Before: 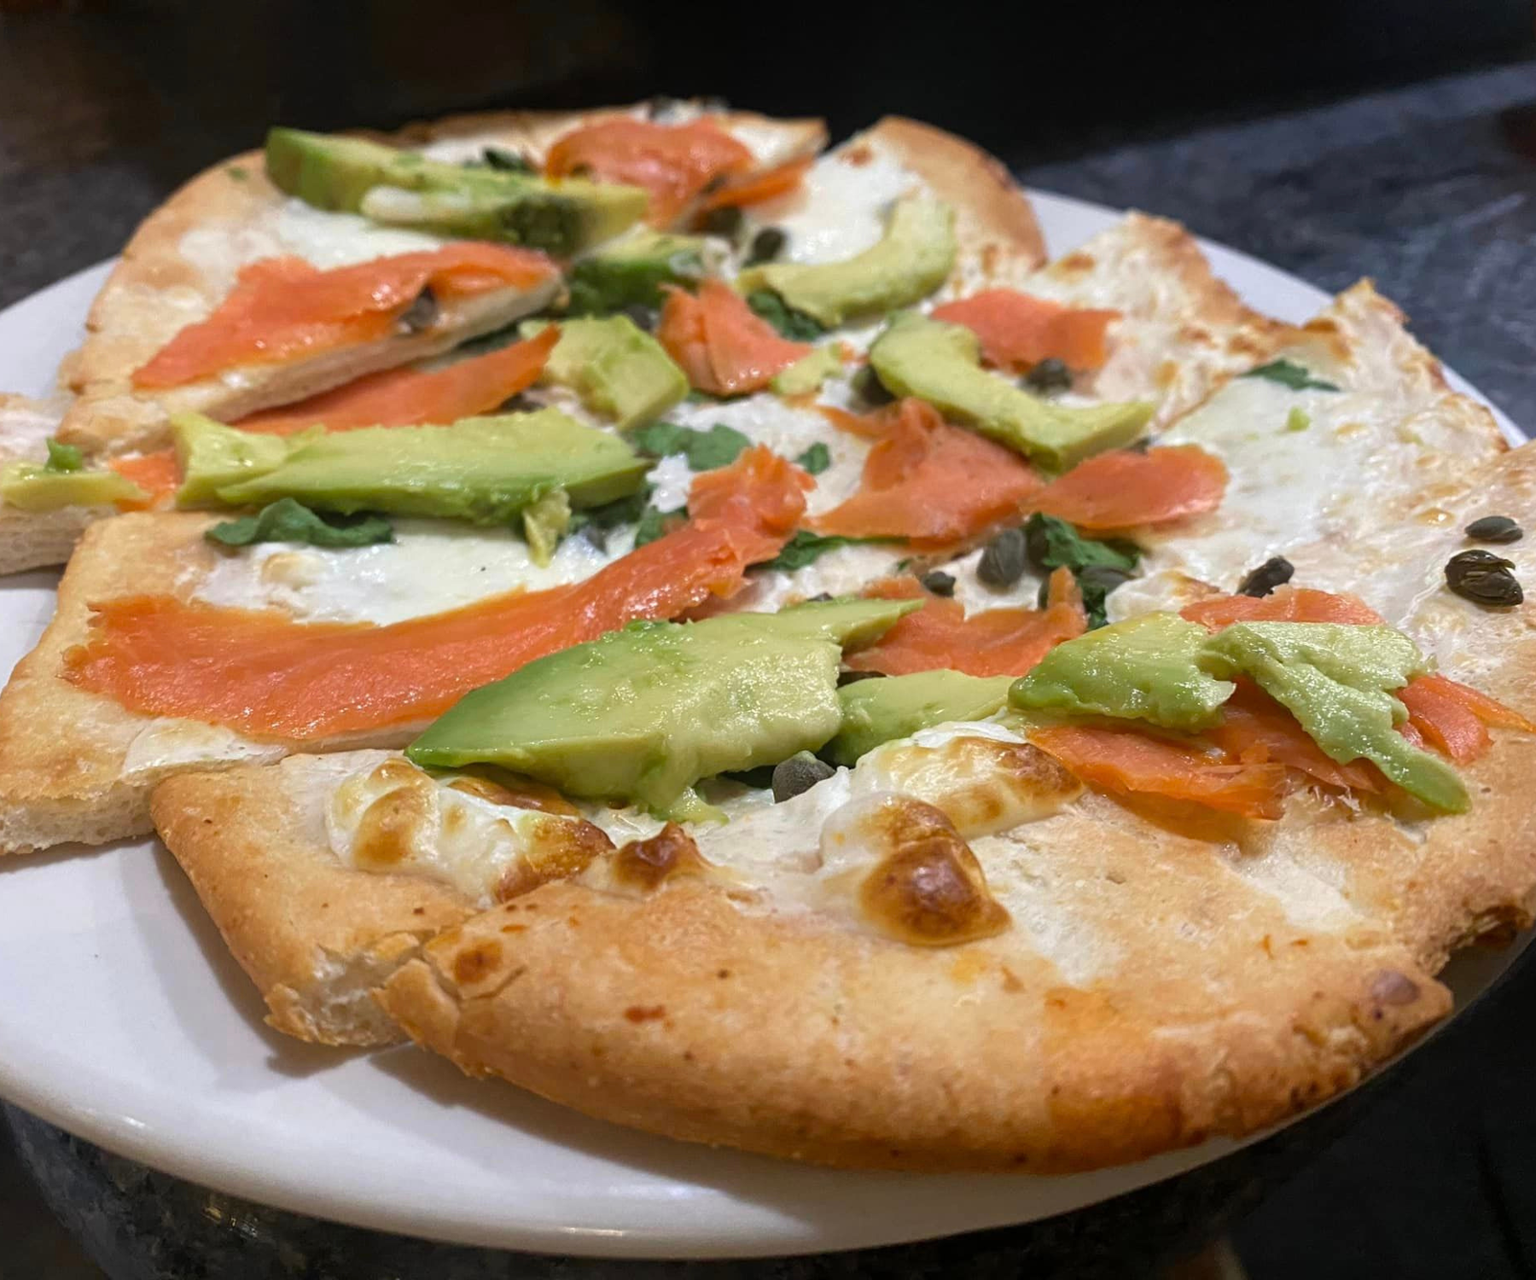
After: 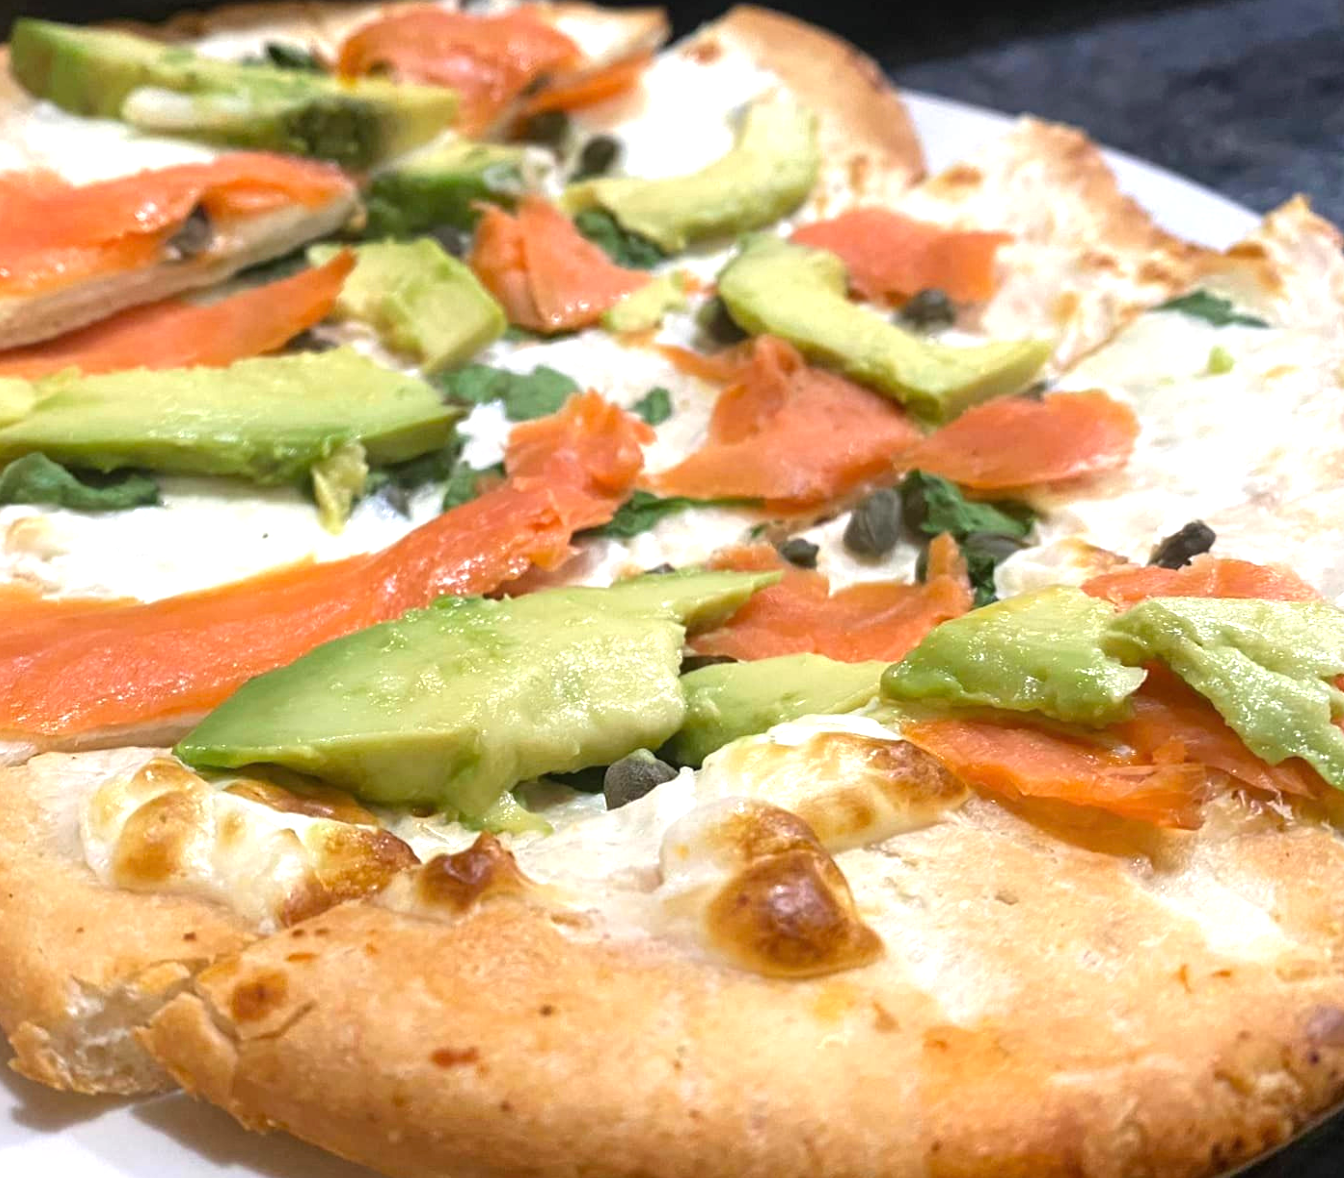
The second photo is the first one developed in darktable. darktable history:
exposure: exposure 0.655 EV, compensate highlight preservation false
crop: left 16.746%, top 8.741%, right 8.55%, bottom 12.669%
